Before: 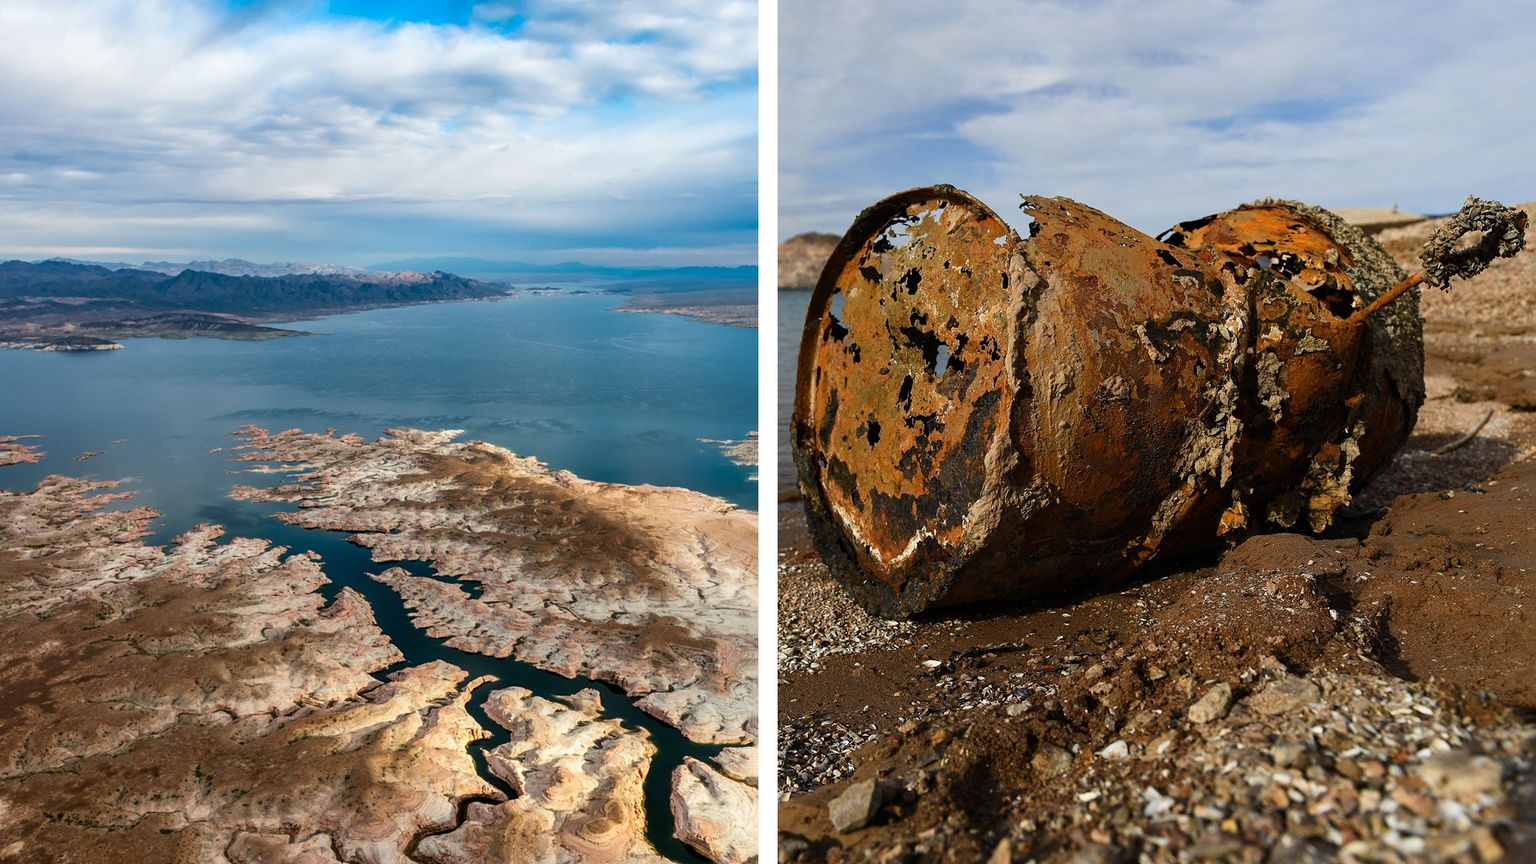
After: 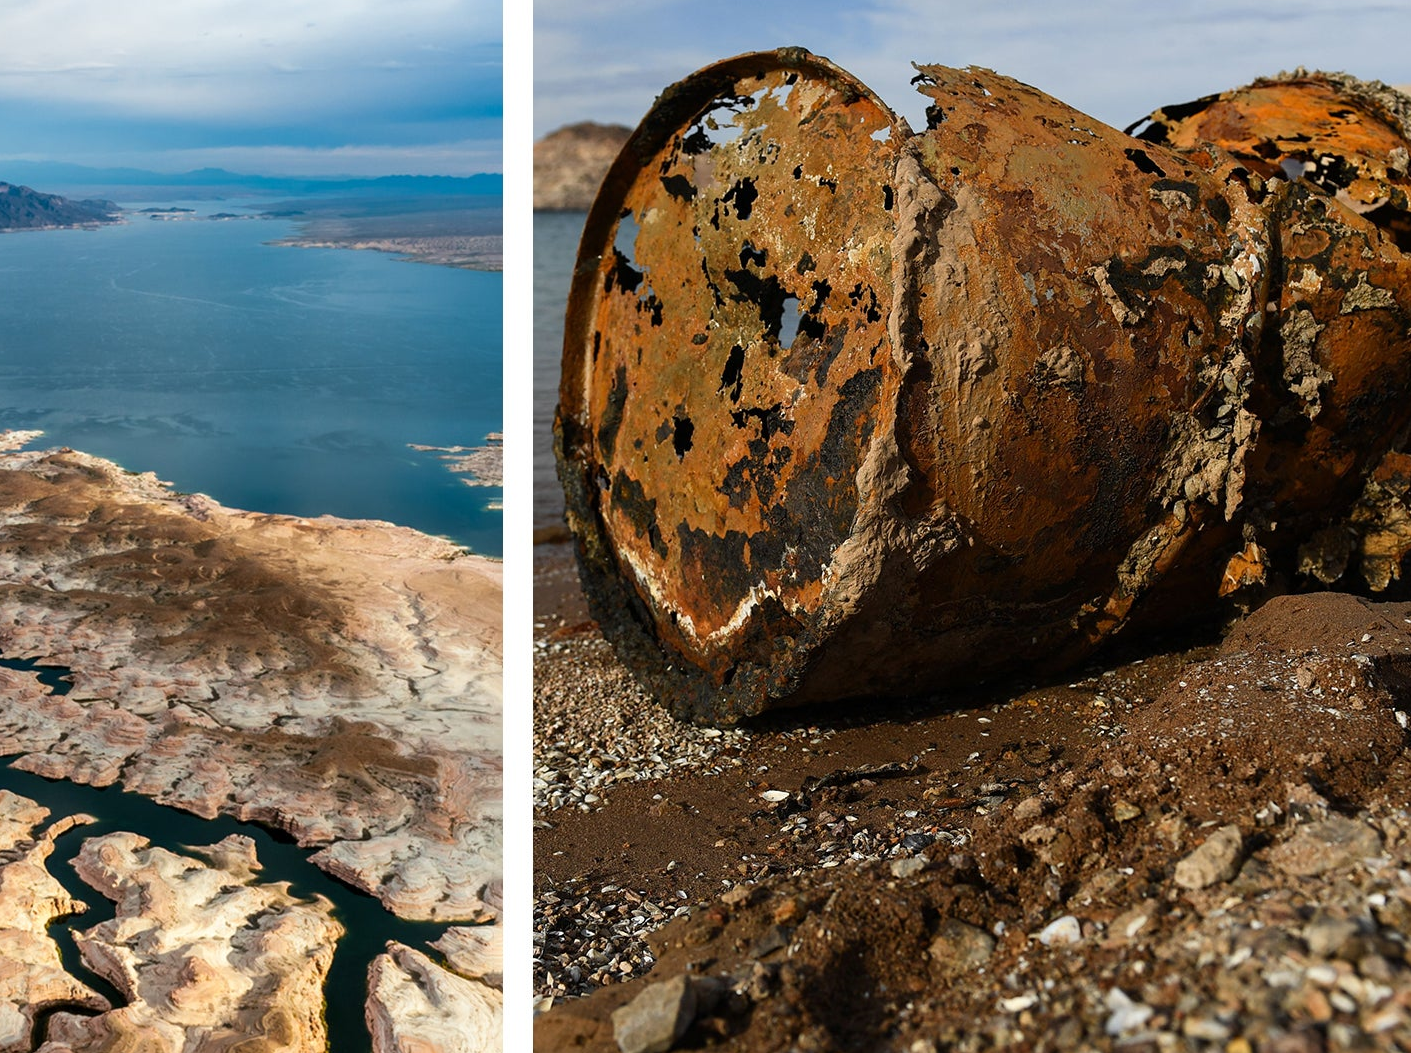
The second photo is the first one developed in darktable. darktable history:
crop and rotate: left 28.455%, top 17.887%, right 12.72%, bottom 4.048%
